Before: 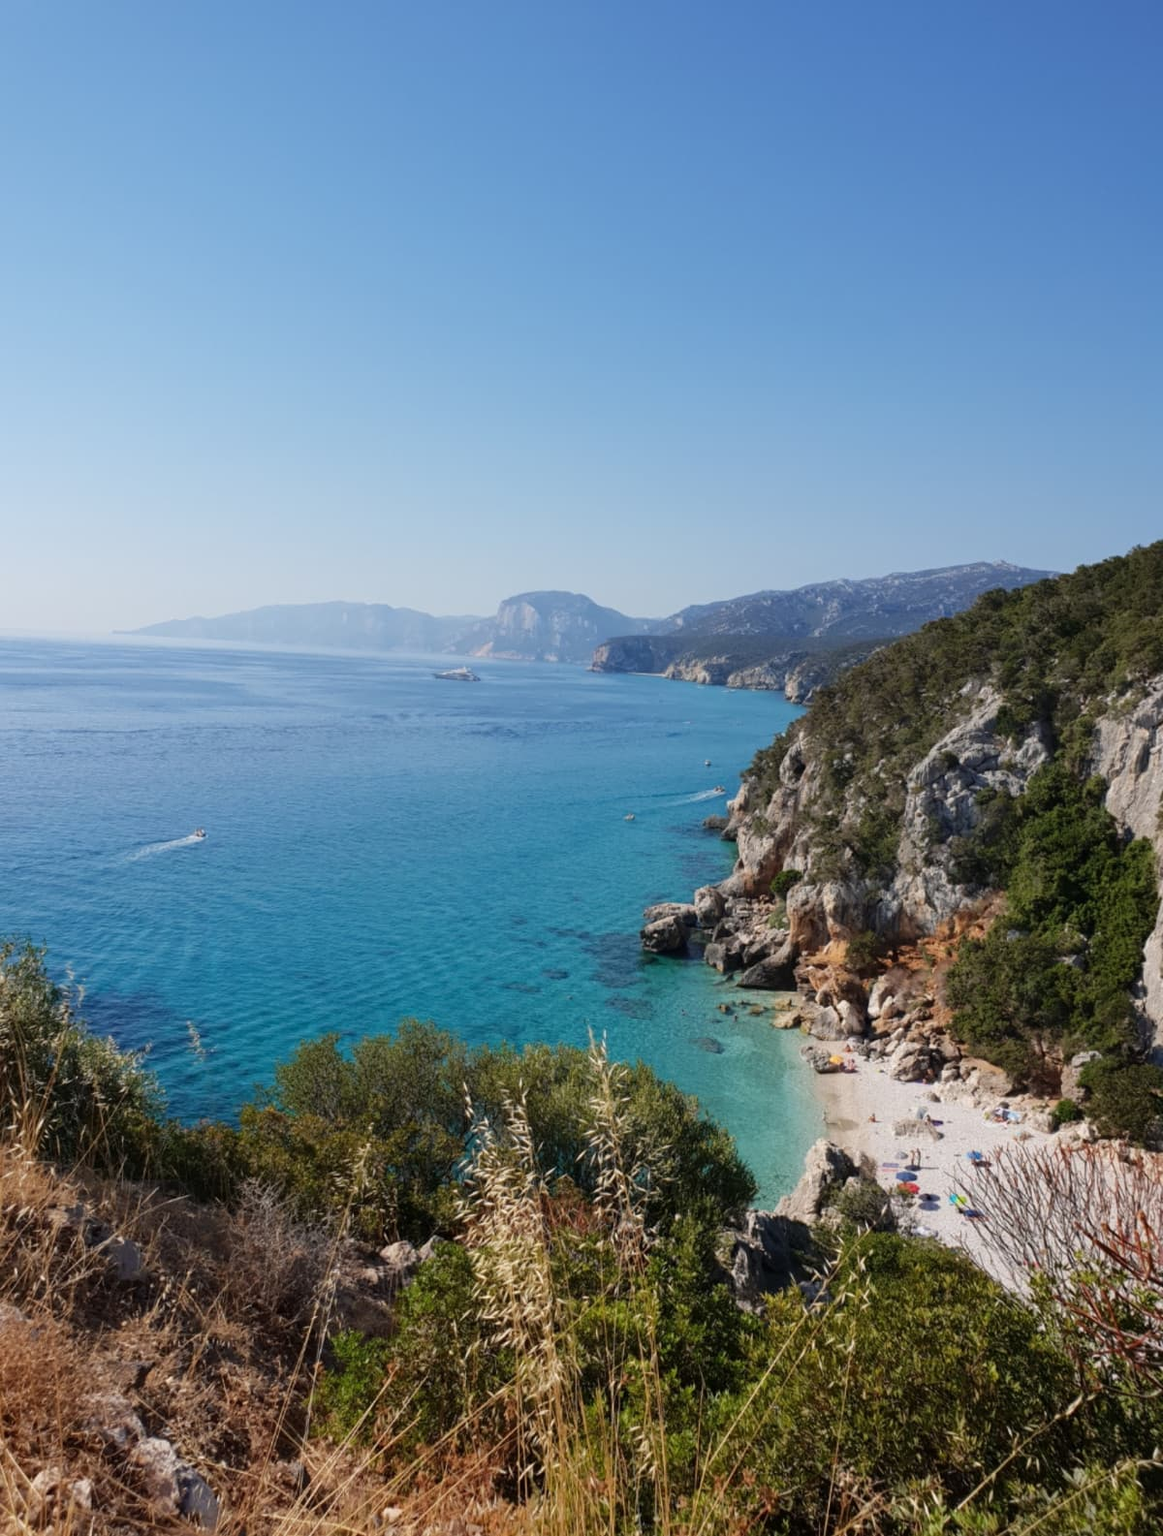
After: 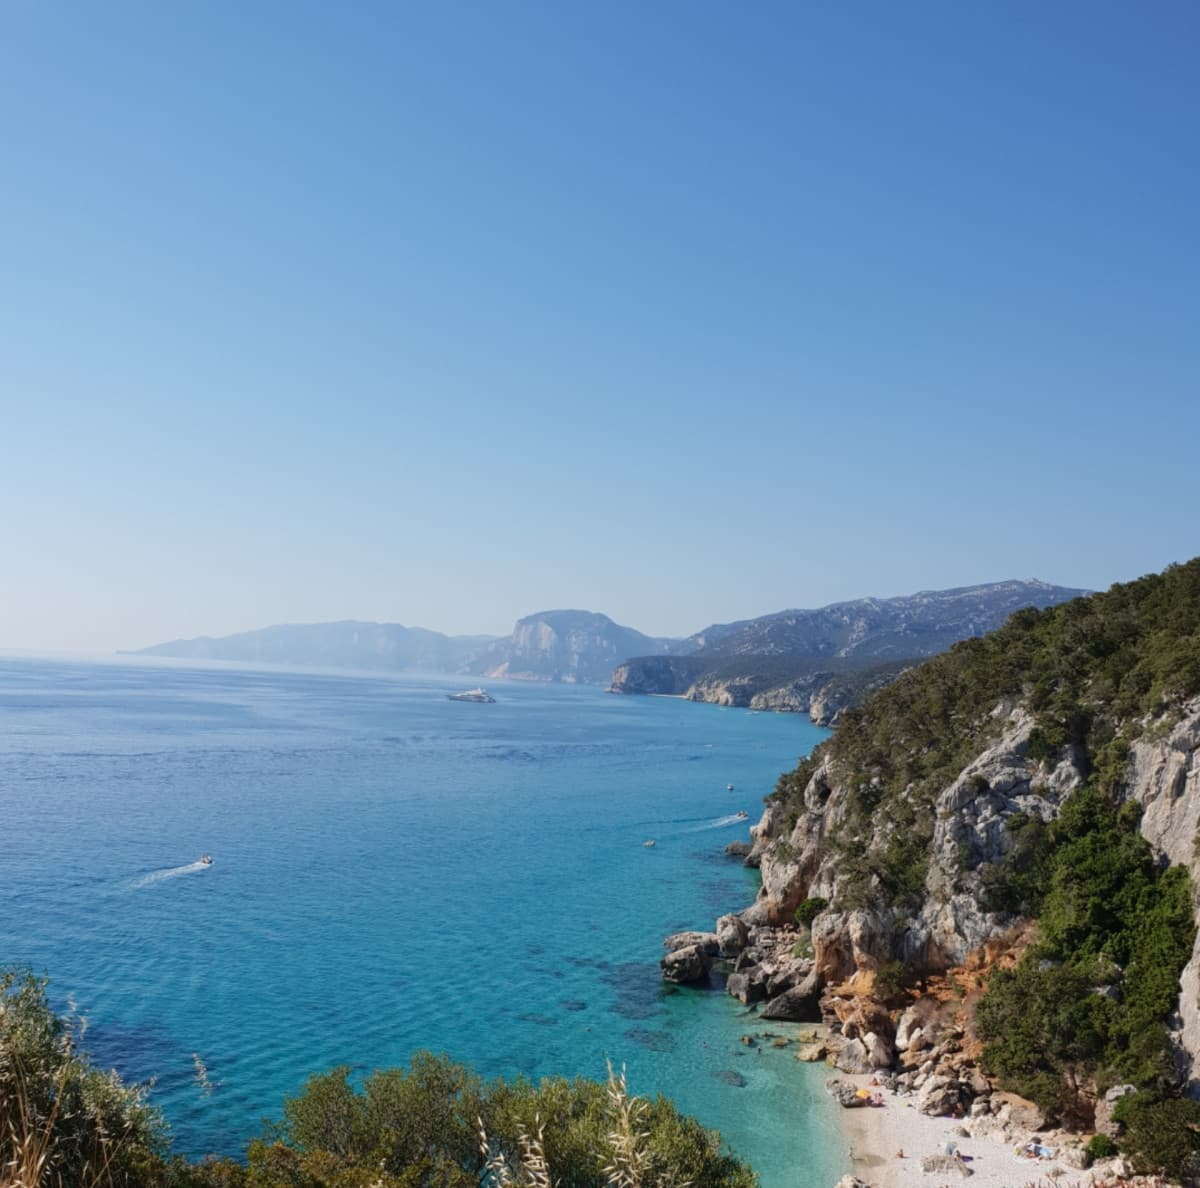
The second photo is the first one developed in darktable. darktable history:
crop: bottom 24.988%
exposure: black level correction 0, compensate exposure bias true, compensate highlight preservation false
